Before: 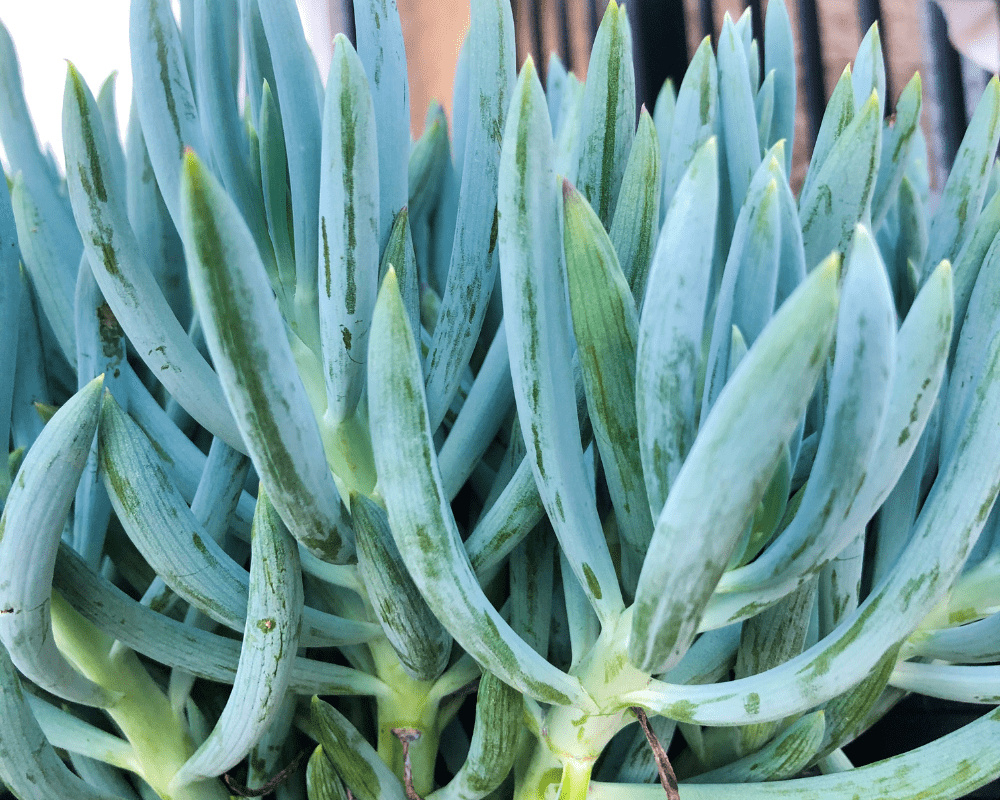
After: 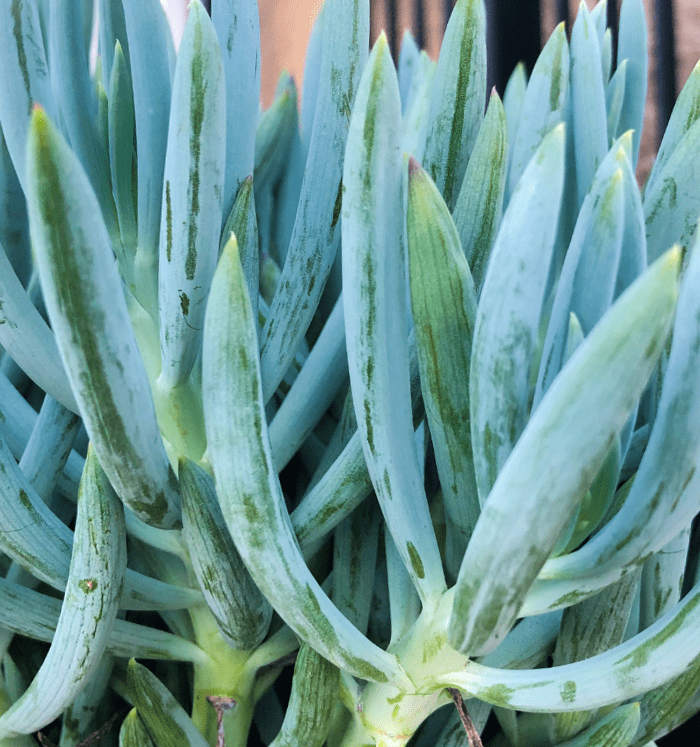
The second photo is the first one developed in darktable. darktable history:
crop and rotate: angle -3.27°, left 14.277%, top 0.028%, right 10.766%, bottom 0.028%
